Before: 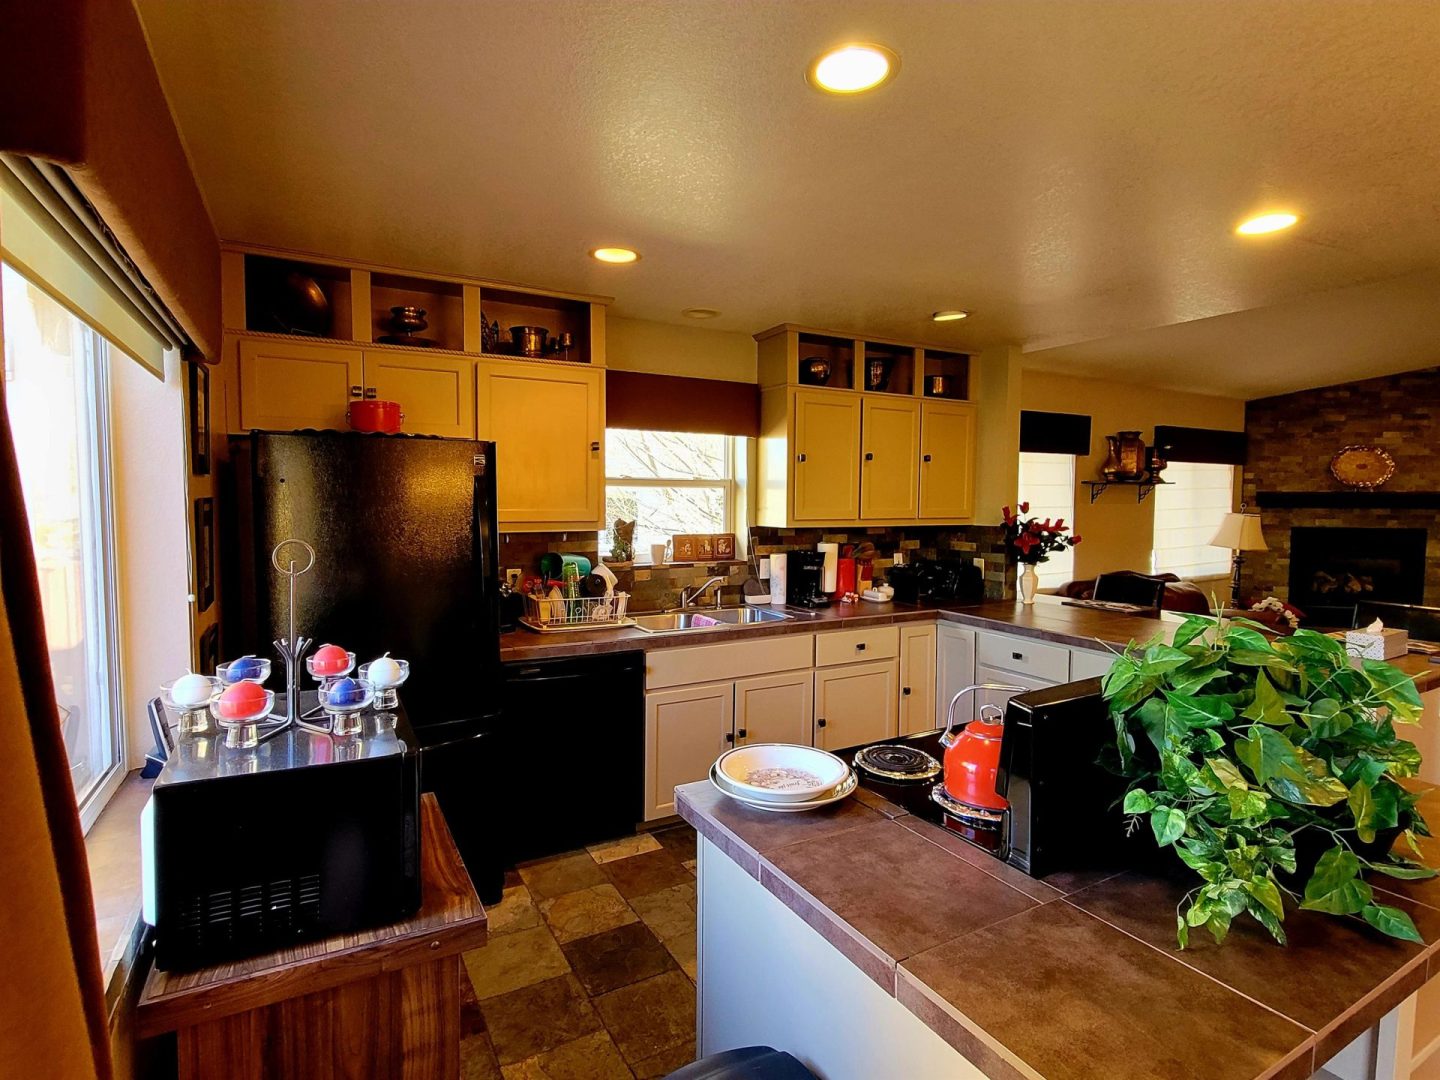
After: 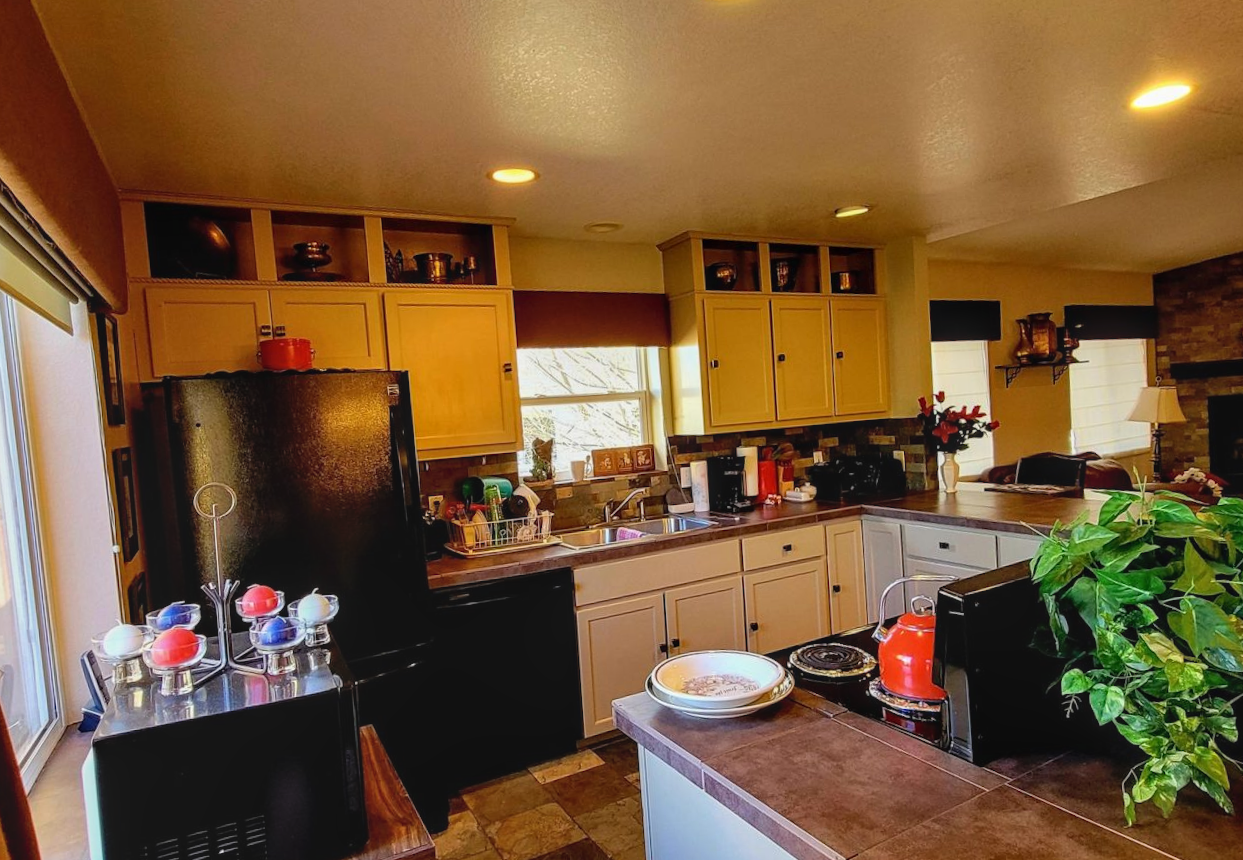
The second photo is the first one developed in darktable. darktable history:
crop: left 7.856%, top 11.836%, right 10.12%, bottom 15.387%
rotate and perspective: rotation -4.25°, automatic cropping off
contrast brightness saturation: contrast -0.11
local contrast: on, module defaults
